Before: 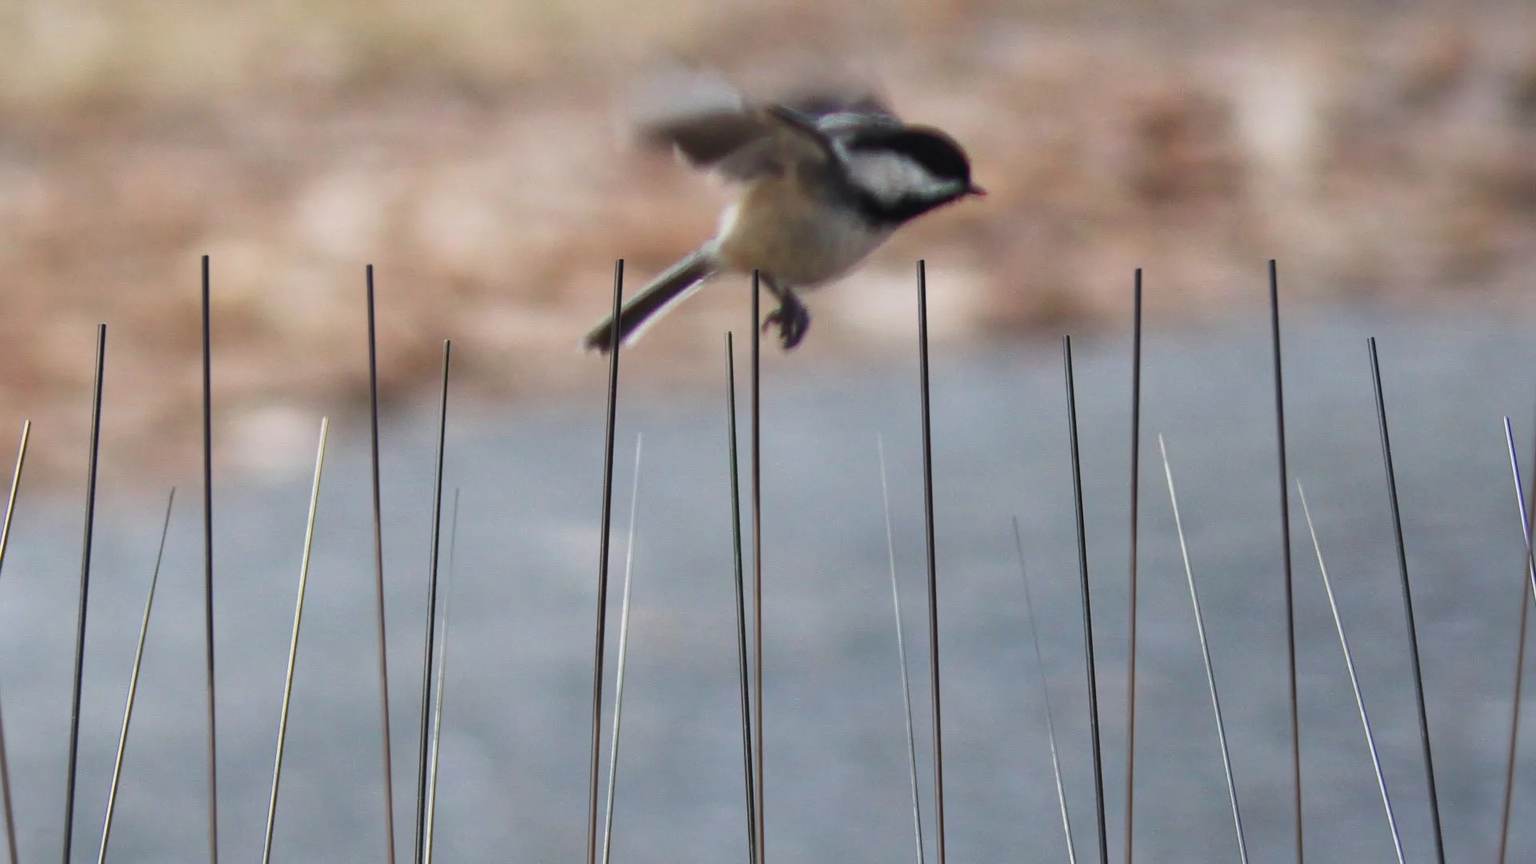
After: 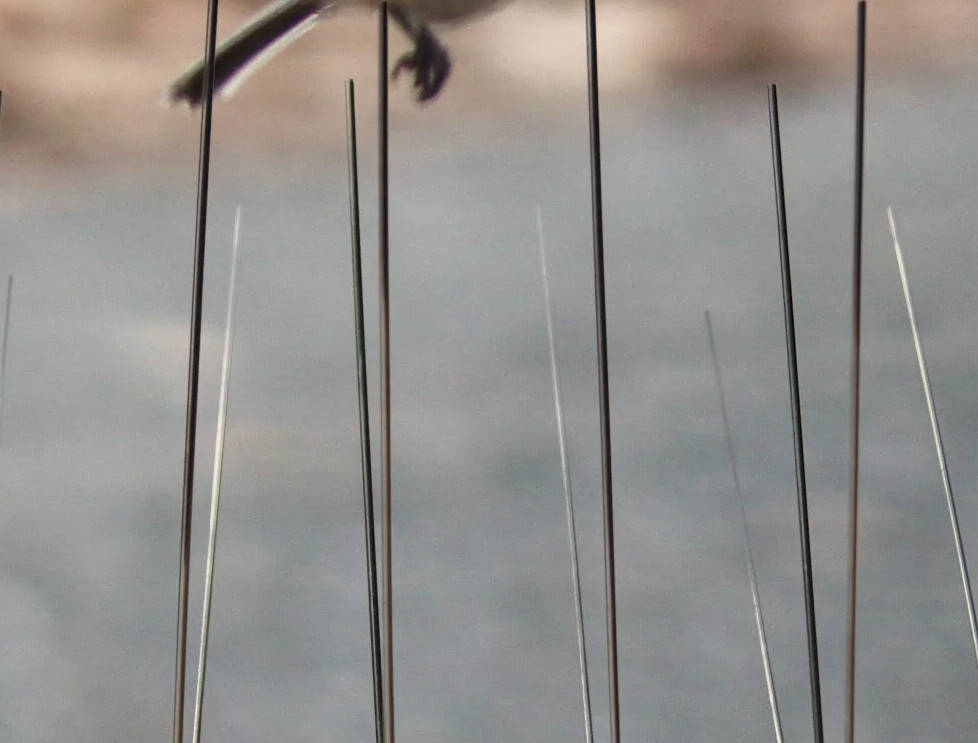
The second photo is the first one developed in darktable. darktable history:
local contrast: highlights 100%, shadows 100%, detail 120%, midtone range 0.2
crop and rotate: left 29.237%, top 31.152%, right 19.807%
white balance: red 1.045, blue 0.932
contrast brightness saturation: contrast 0.06, brightness -0.01, saturation -0.23
